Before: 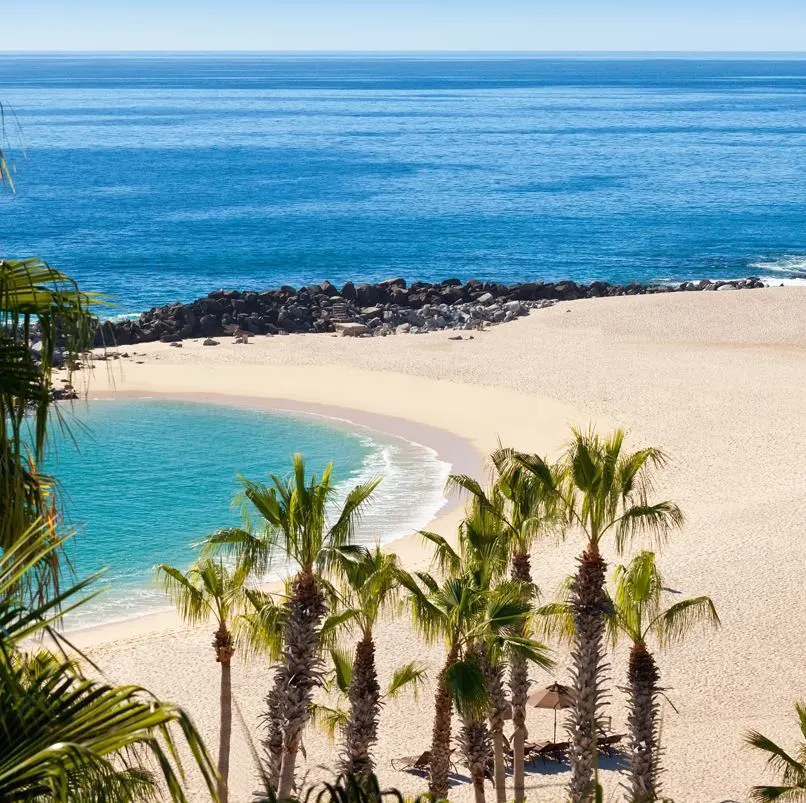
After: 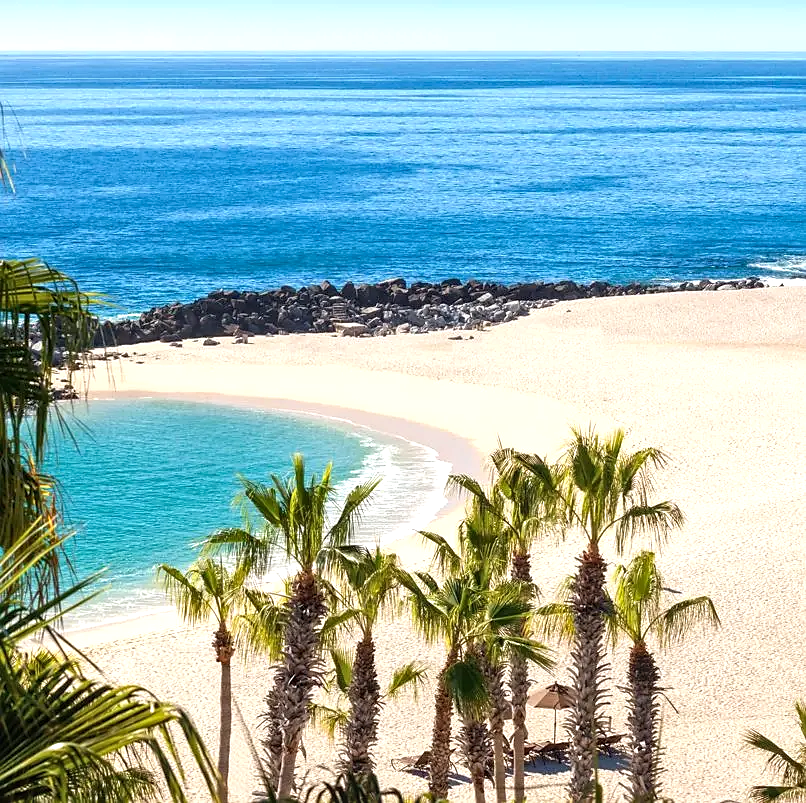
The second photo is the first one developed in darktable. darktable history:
local contrast: on, module defaults
sharpen: radius 1.495, amount 0.415, threshold 1.551
exposure: exposure 0.479 EV, compensate highlight preservation false
